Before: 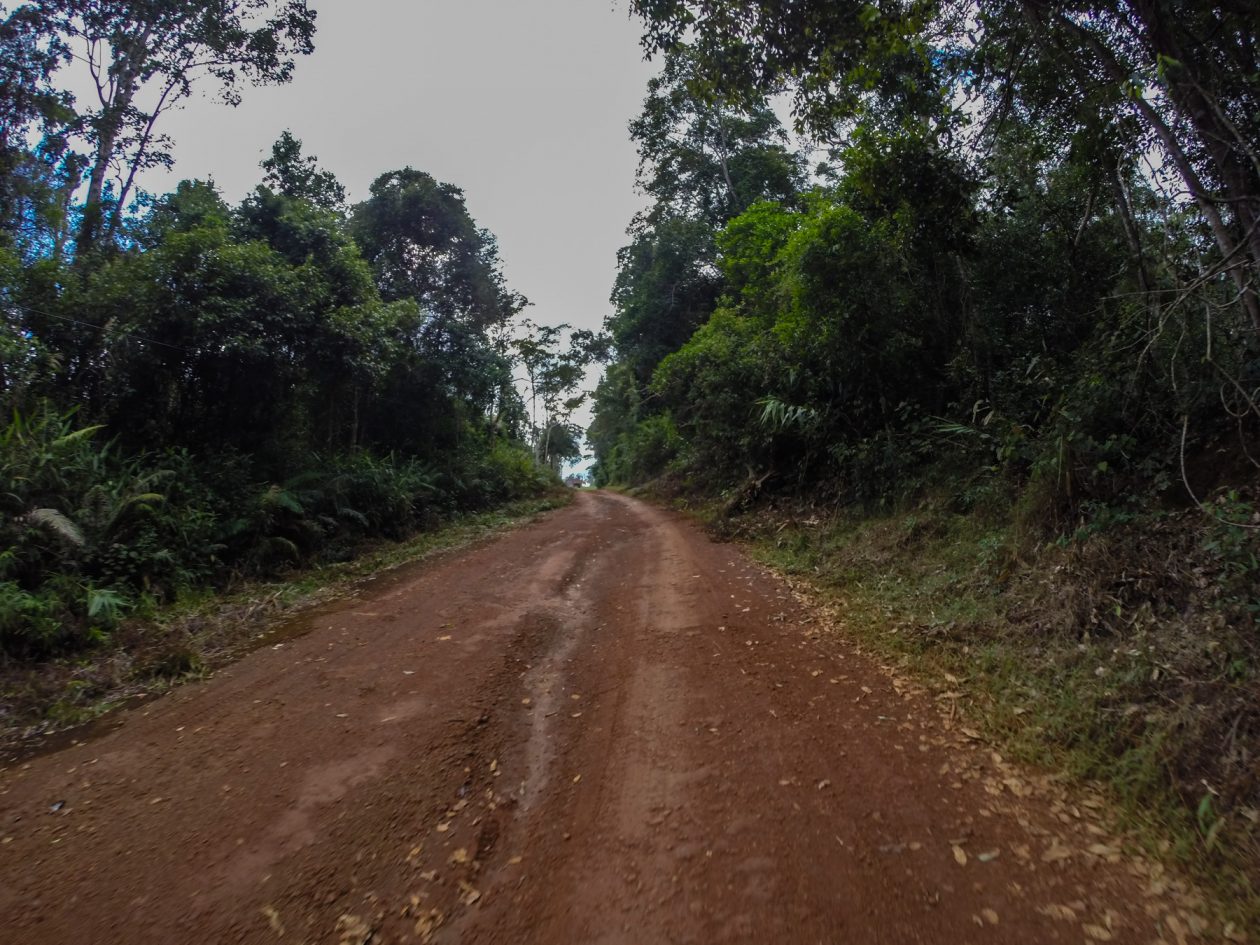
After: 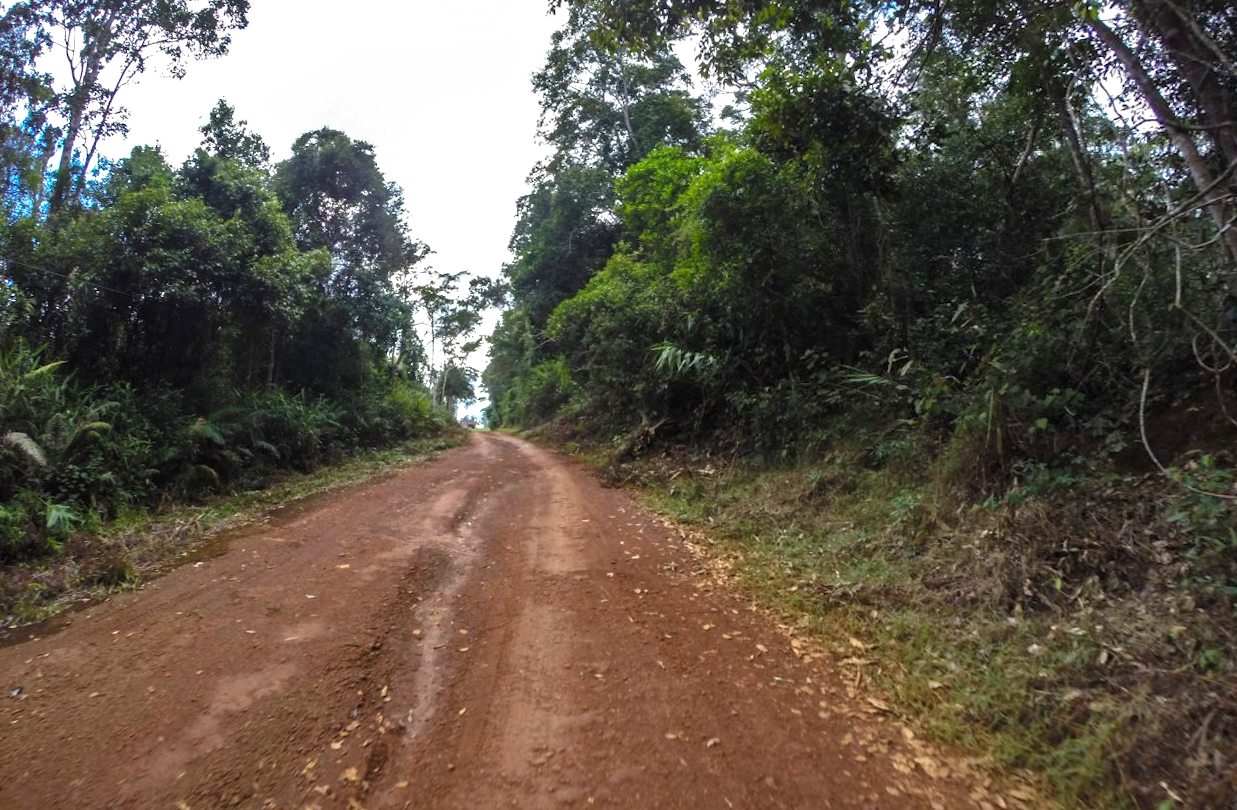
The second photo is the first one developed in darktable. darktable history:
rotate and perspective: rotation 1.69°, lens shift (vertical) -0.023, lens shift (horizontal) -0.291, crop left 0.025, crop right 0.988, crop top 0.092, crop bottom 0.842
exposure: black level correction 0, exposure 1.1 EV, compensate exposure bias true, compensate highlight preservation false
